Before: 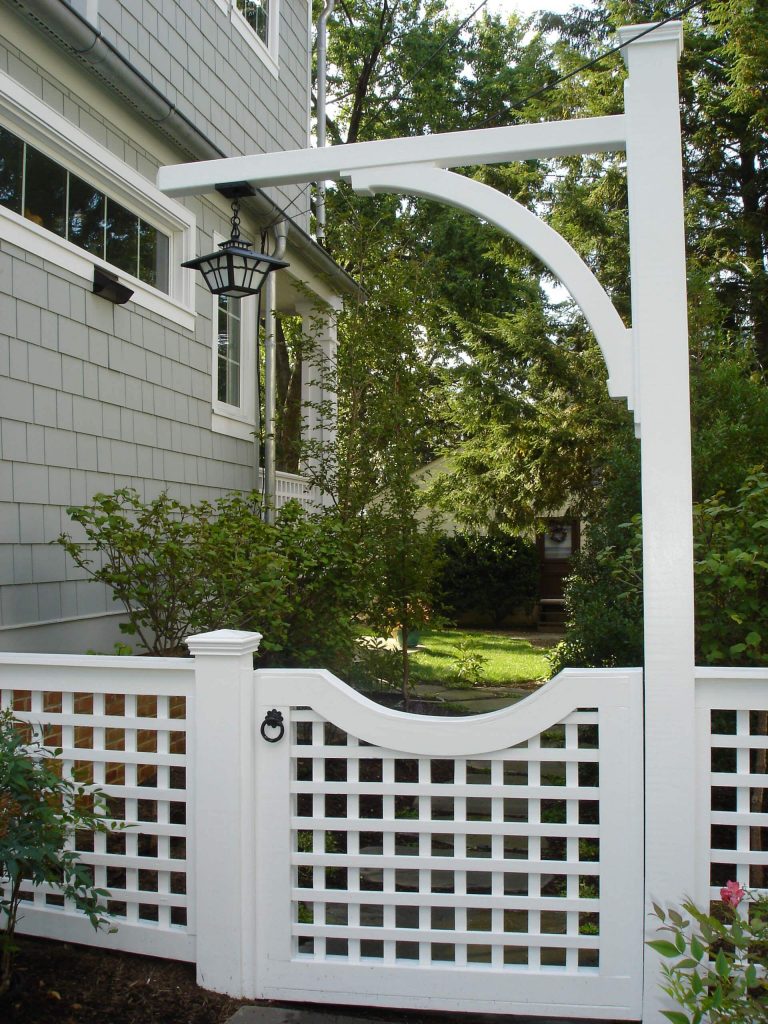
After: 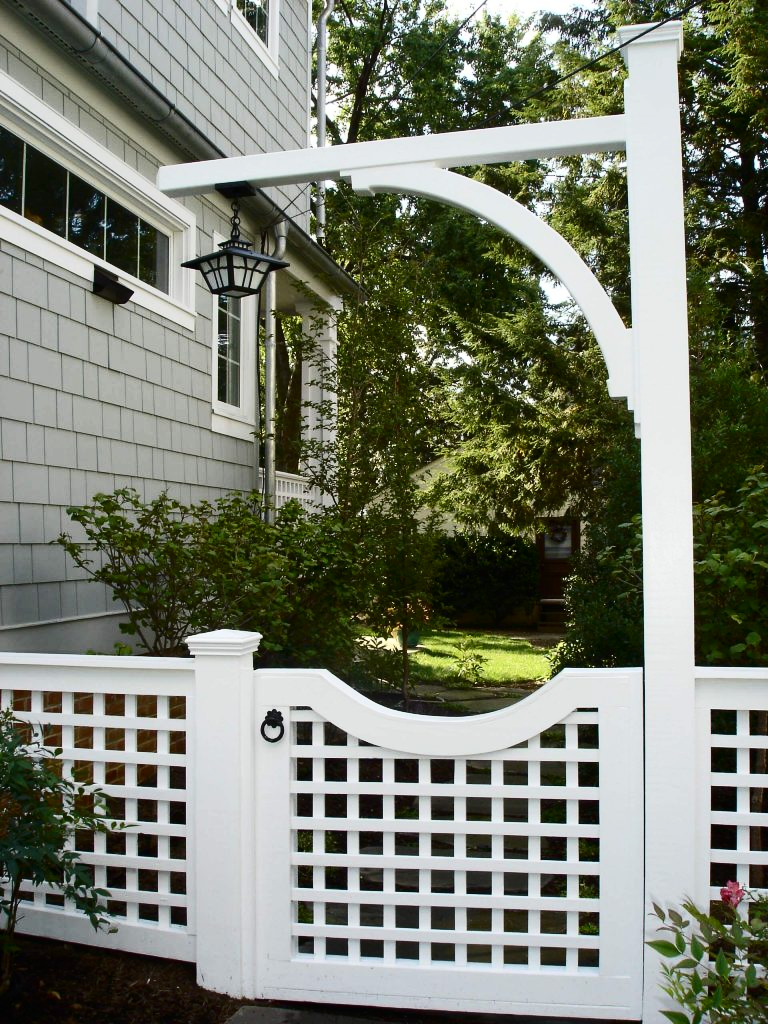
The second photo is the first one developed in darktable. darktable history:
contrast brightness saturation: contrast 0.284
